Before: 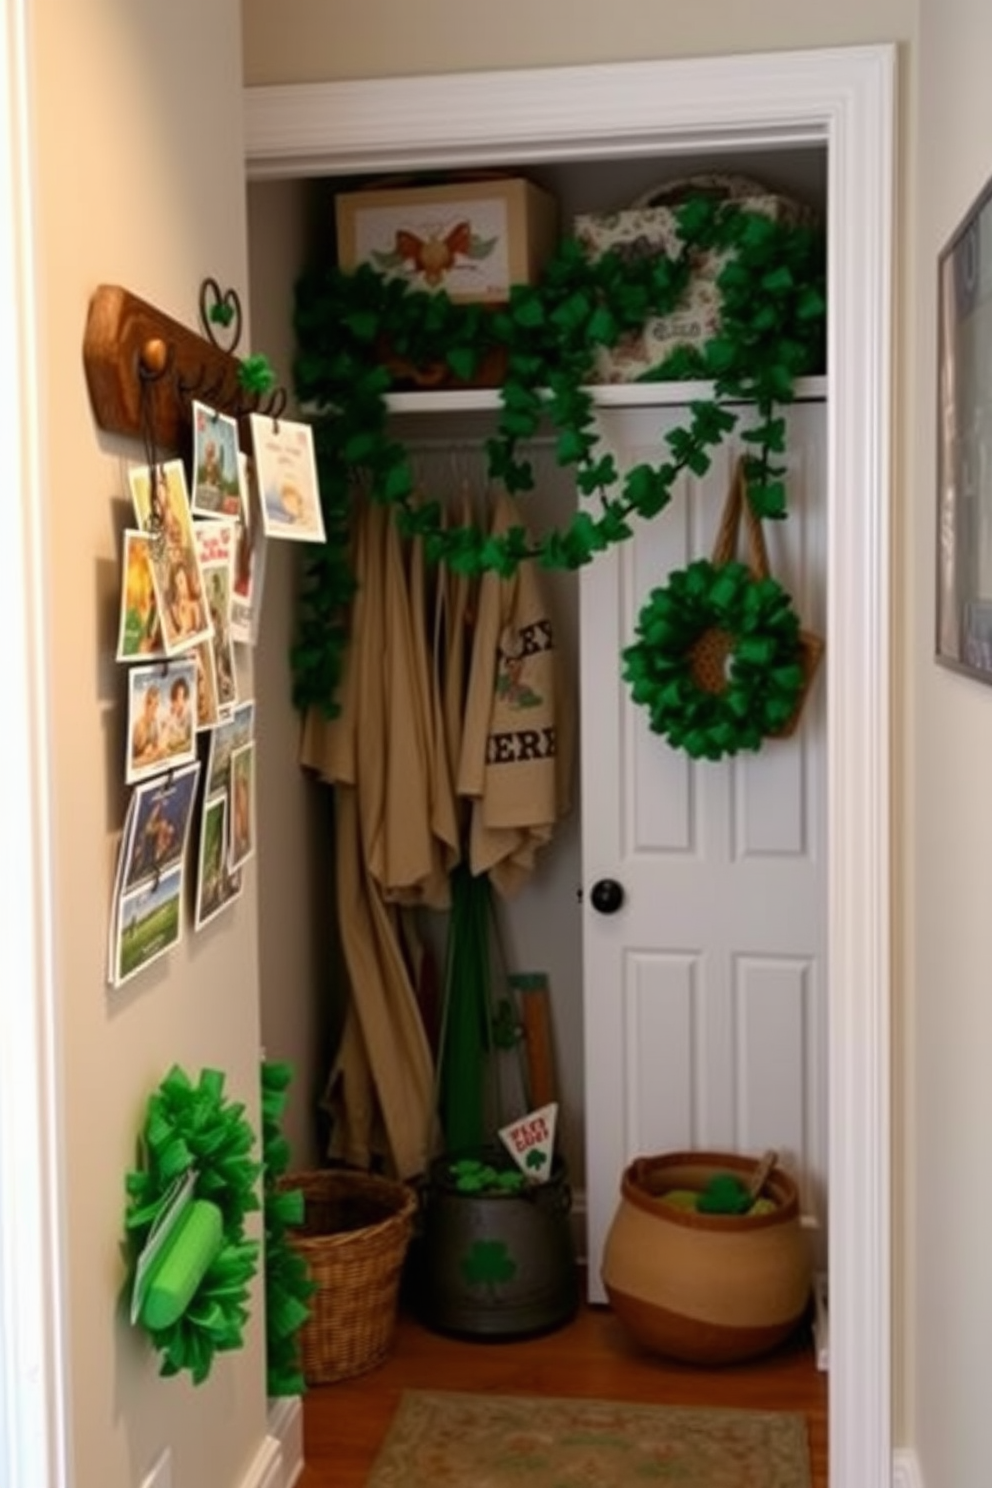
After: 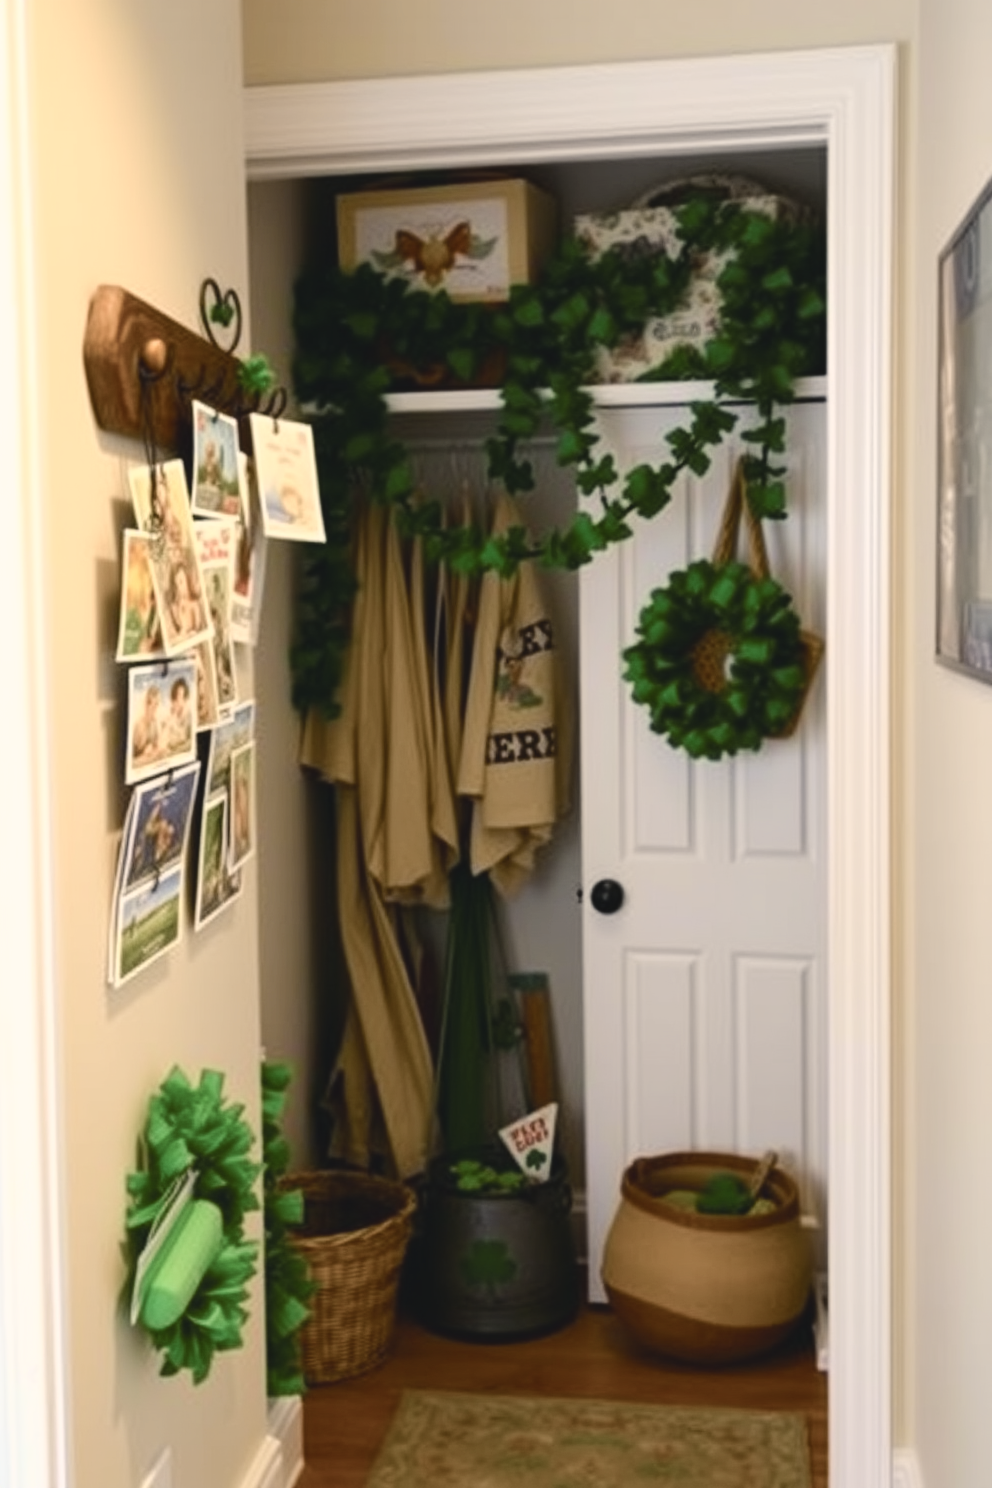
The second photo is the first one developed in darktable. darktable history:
tone curve: curves: ch0 [(0, 0.023) (0.087, 0.065) (0.184, 0.168) (0.45, 0.54) (0.57, 0.683) (0.722, 0.825) (0.877, 0.948) (1, 1)]; ch1 [(0, 0) (0.388, 0.369) (0.44, 0.45) (0.495, 0.491) (0.534, 0.528) (0.657, 0.655) (1, 1)]; ch2 [(0, 0) (0.353, 0.317) (0.408, 0.427) (0.5, 0.497) (0.534, 0.544) (0.576, 0.605) (0.625, 0.631) (1, 1)], color space Lab, independent channels, preserve colors none
contrast brightness saturation: contrast -0.05, saturation -0.41
color balance rgb: shadows lift › chroma 2%, shadows lift › hue 247.2°, power › chroma 0.3%, power › hue 25.2°, highlights gain › chroma 3%, highlights gain › hue 60°, global offset › luminance 0.75%, perceptual saturation grading › global saturation 20%, perceptual saturation grading › highlights -20%, perceptual saturation grading › shadows 30%, global vibrance 20%
